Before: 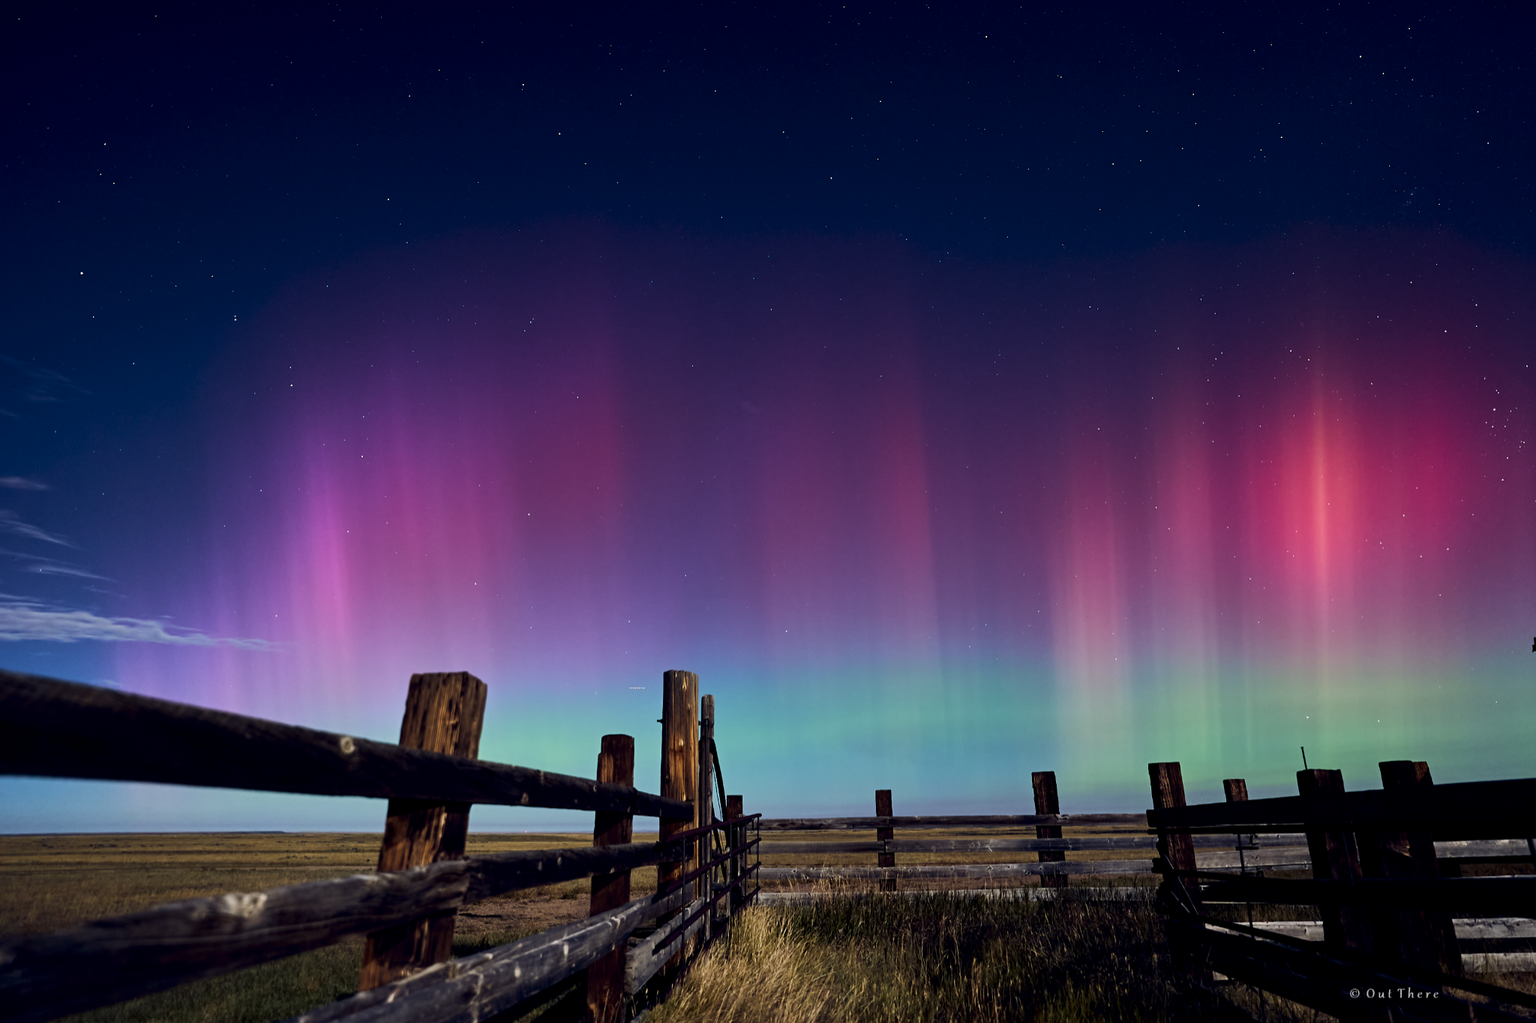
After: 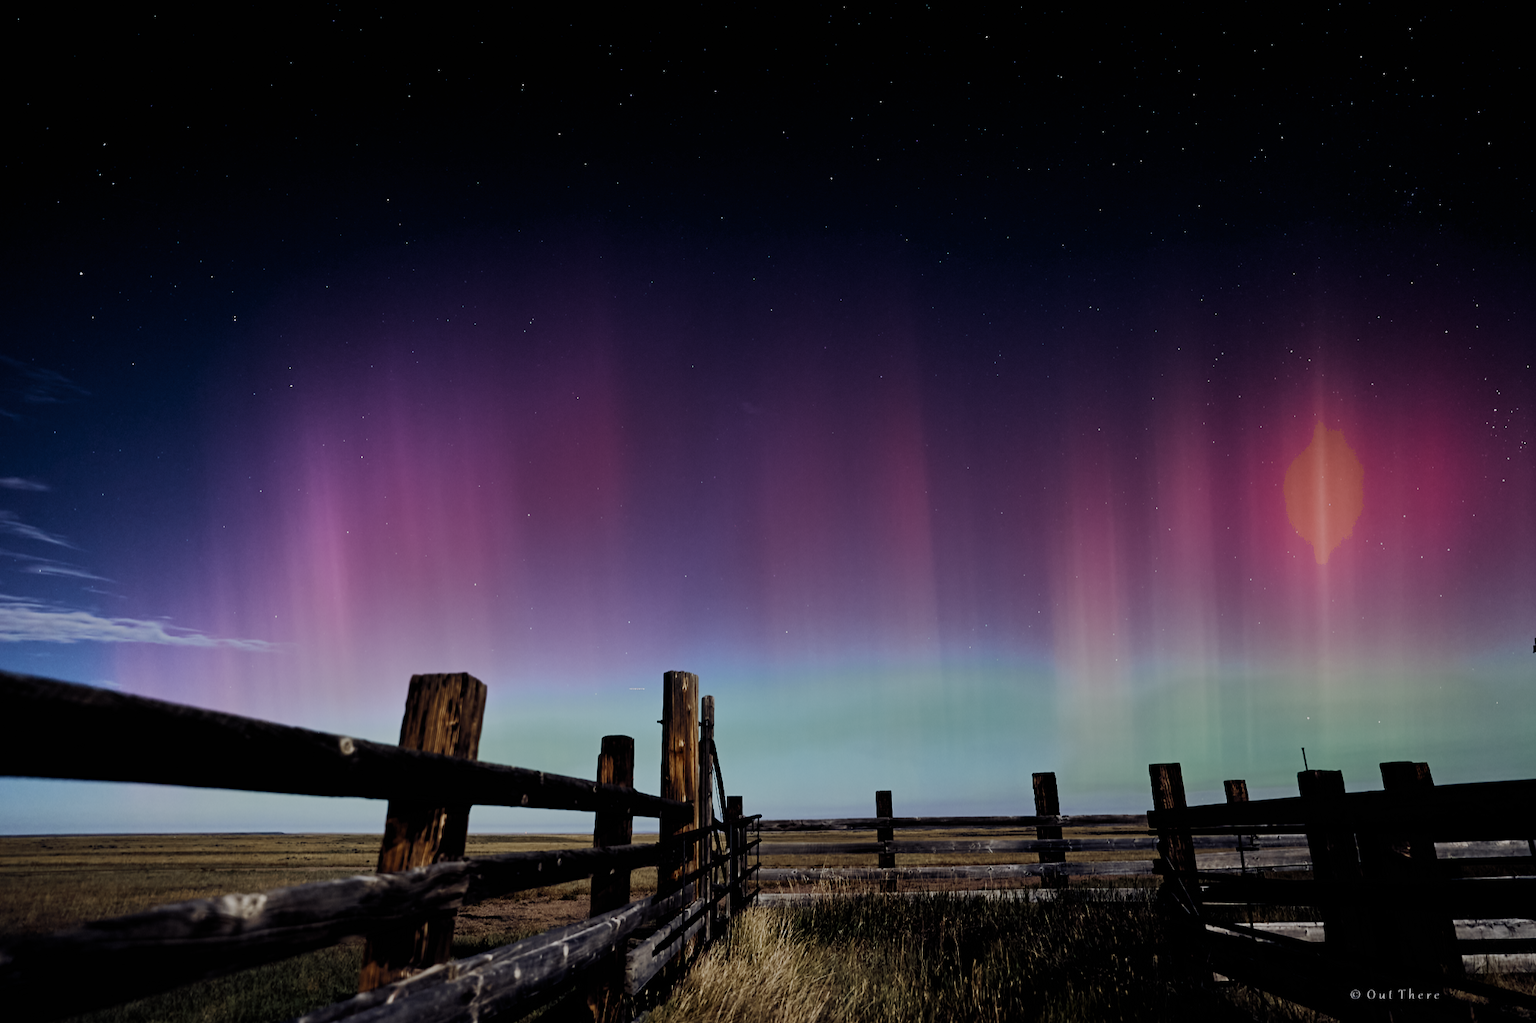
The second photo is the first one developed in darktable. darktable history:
filmic rgb: black relative exposure -7.65 EV, white relative exposure 4.56 EV, hardness 3.61, preserve chrominance no, color science v5 (2021)
crop and rotate: left 0.09%, bottom 0.001%
color zones: curves: ch0 [(0, 0.5) (0.125, 0.4) (0.25, 0.5) (0.375, 0.4) (0.5, 0.4) (0.625, 0.6) (0.75, 0.6) (0.875, 0.5)]; ch1 [(0, 0.35) (0.125, 0.45) (0.25, 0.35) (0.375, 0.35) (0.5, 0.35) (0.625, 0.35) (0.75, 0.45) (0.875, 0.35)]; ch2 [(0, 0.6) (0.125, 0.5) (0.25, 0.5) (0.375, 0.6) (0.5, 0.6) (0.625, 0.5) (0.75, 0.5) (0.875, 0.5)]
